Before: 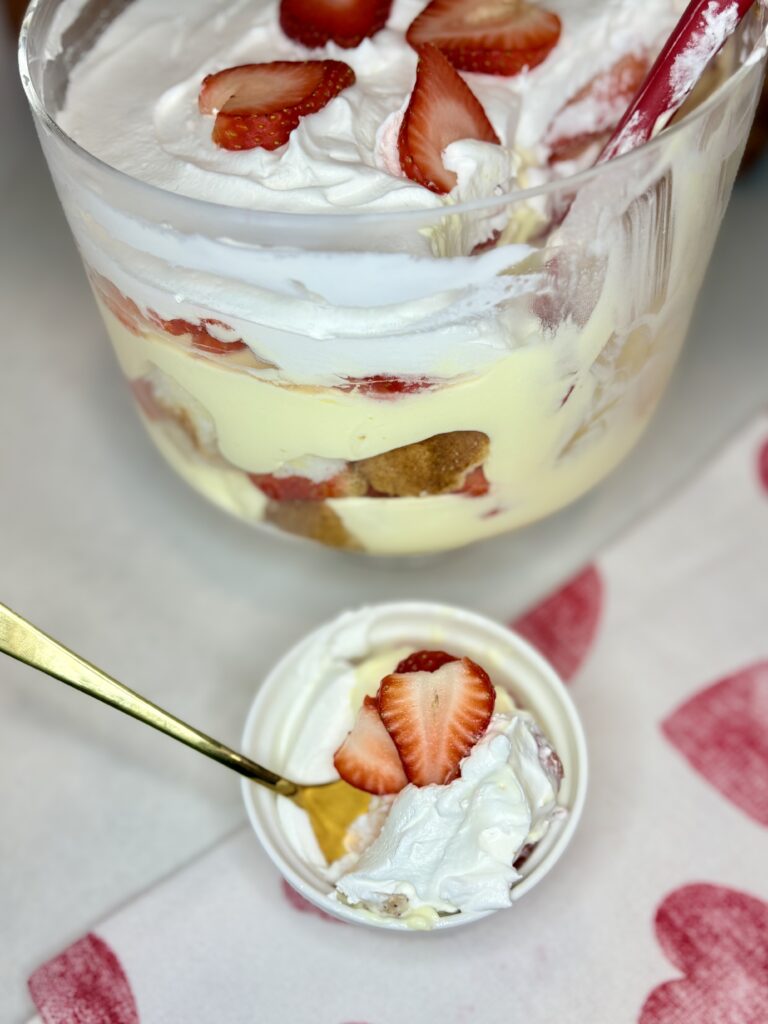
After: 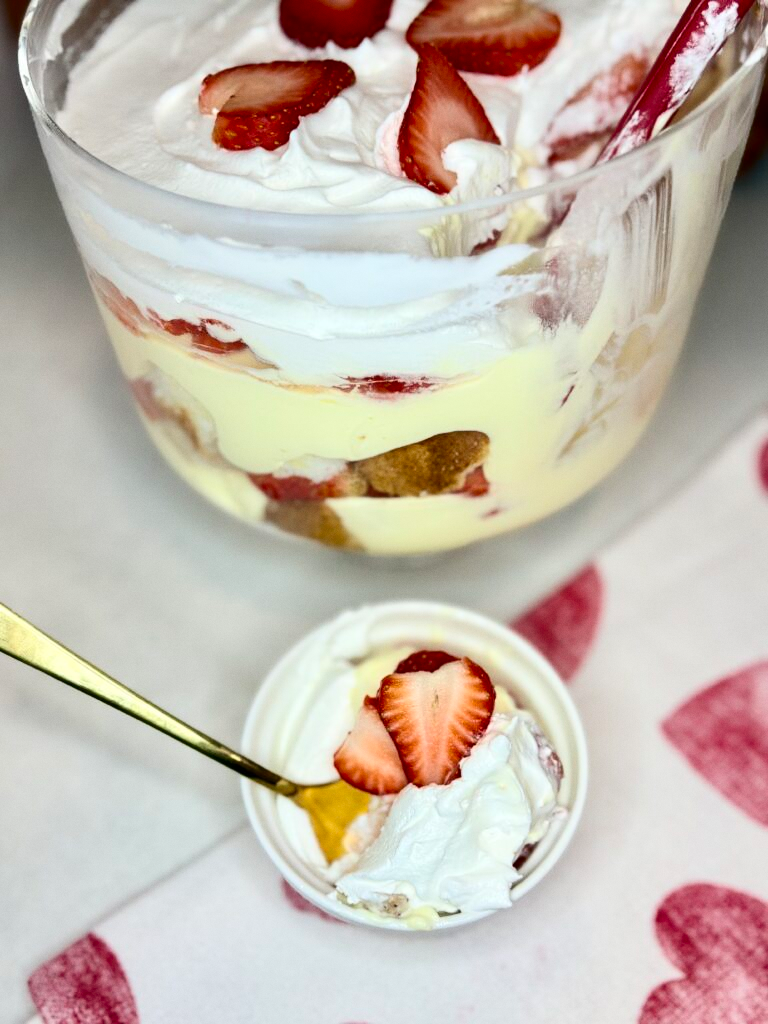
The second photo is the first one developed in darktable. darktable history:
contrast brightness saturation: contrast 0.22
grain: coarseness 0.09 ISO, strength 10%
